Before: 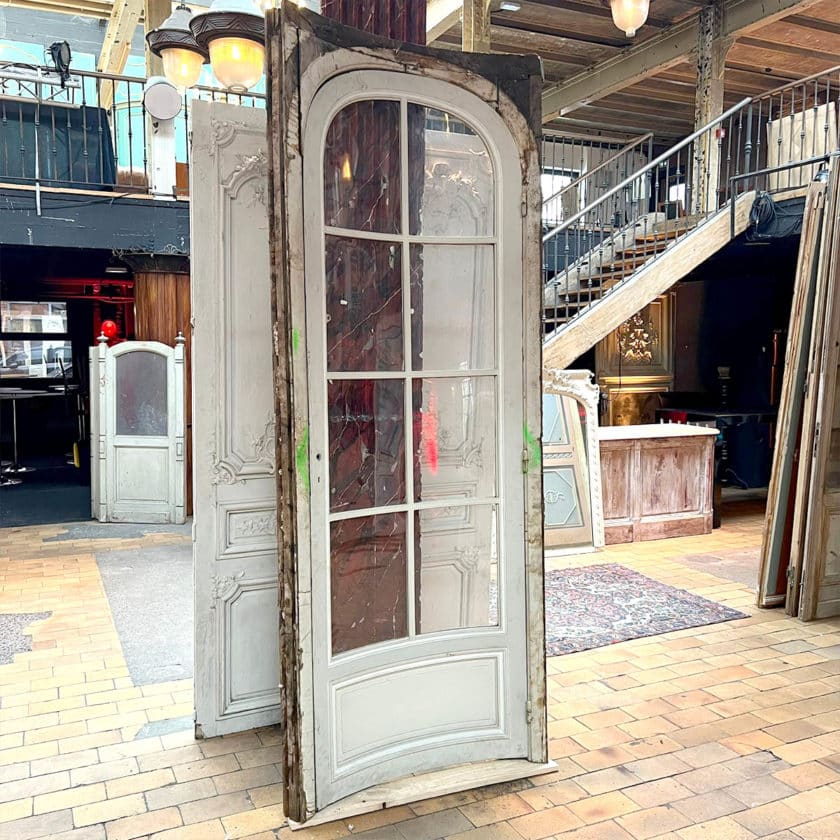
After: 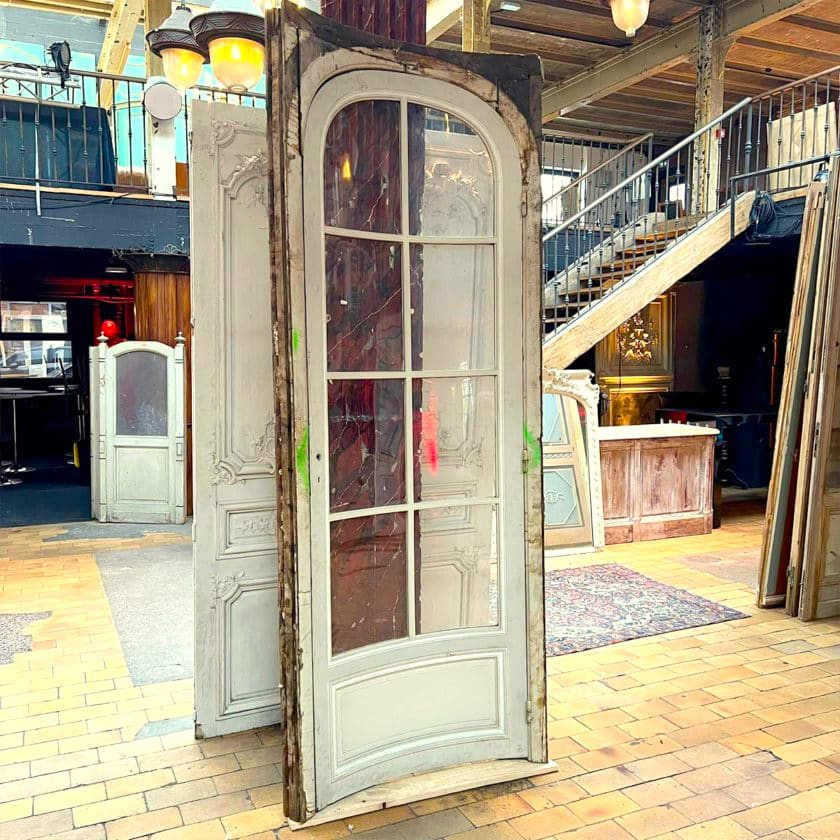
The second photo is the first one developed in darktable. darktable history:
color balance rgb: highlights gain › luminance 5.966%, highlights gain › chroma 2.511%, highlights gain › hue 88.86°, perceptual saturation grading › global saturation 18.456%, global vibrance 29.806%
